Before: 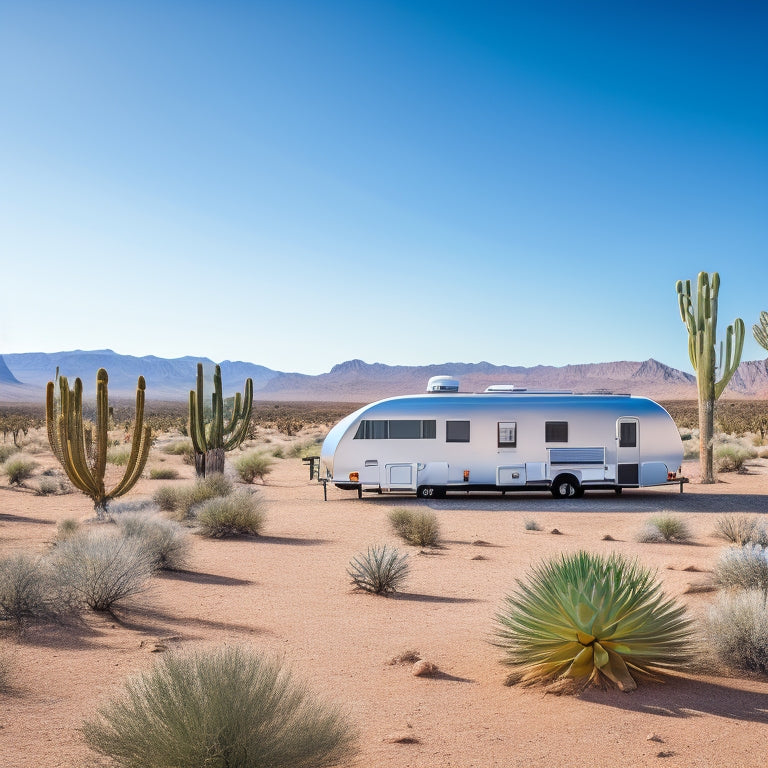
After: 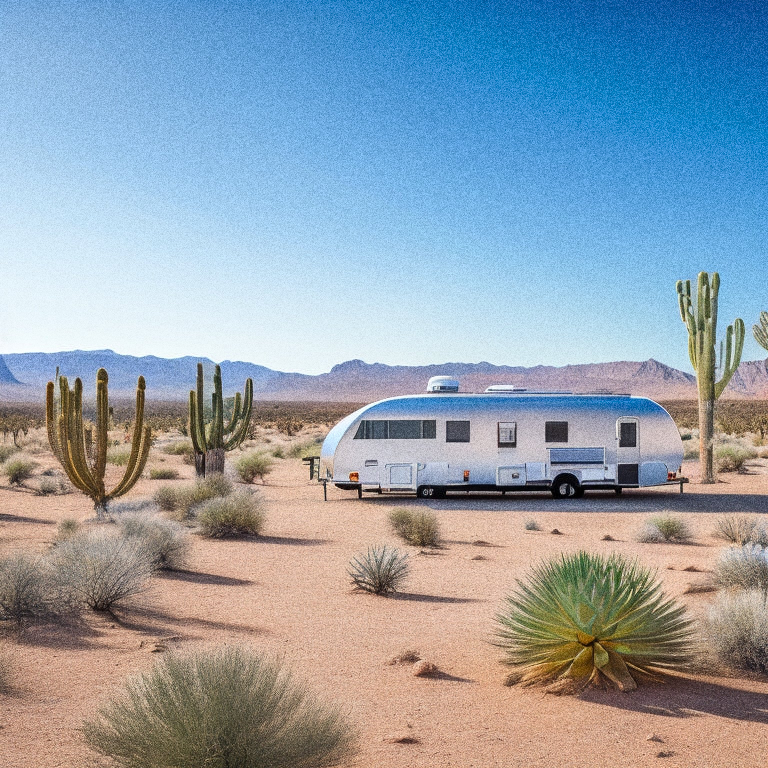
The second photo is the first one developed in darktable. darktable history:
color balance: on, module defaults
grain: strength 49.07%
